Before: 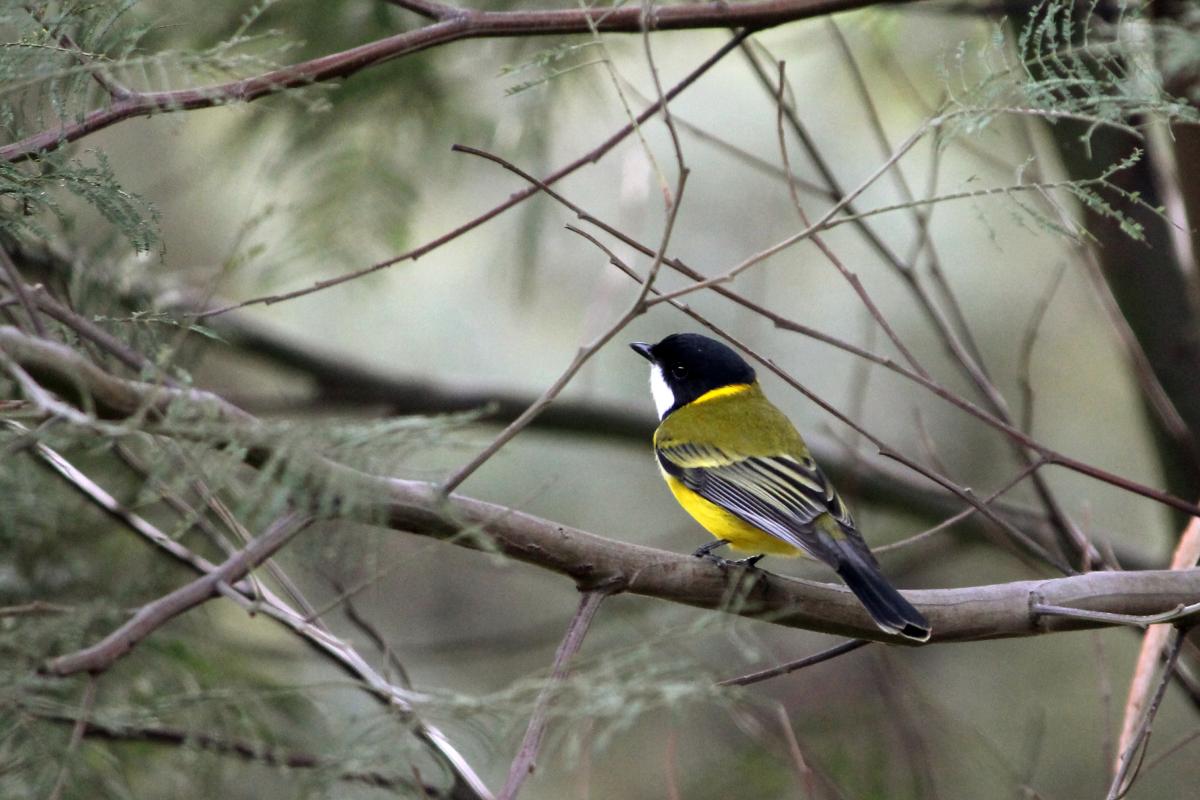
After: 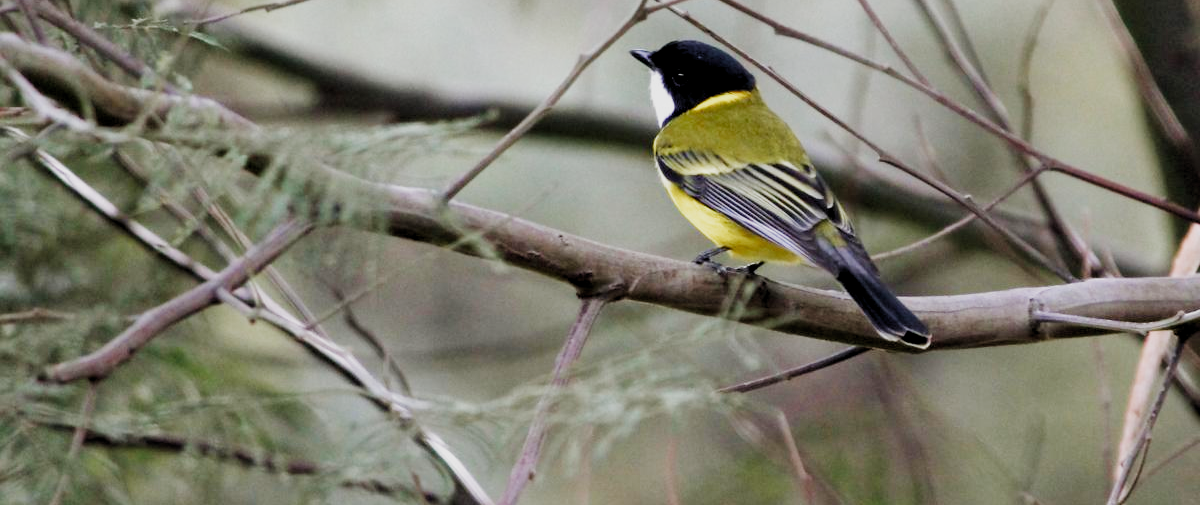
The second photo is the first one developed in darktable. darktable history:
filmic rgb: black relative exposure -8.02 EV, white relative exposure 4.04 EV, hardness 4.21, preserve chrominance no, color science v5 (2021), contrast in shadows safe, contrast in highlights safe
levels: levels [0.026, 0.507, 0.987]
crop and rotate: top 36.811%
velvia: on, module defaults
shadows and highlights: shadows 60.92, soften with gaussian
exposure: exposure 0.601 EV, compensate highlight preservation false
